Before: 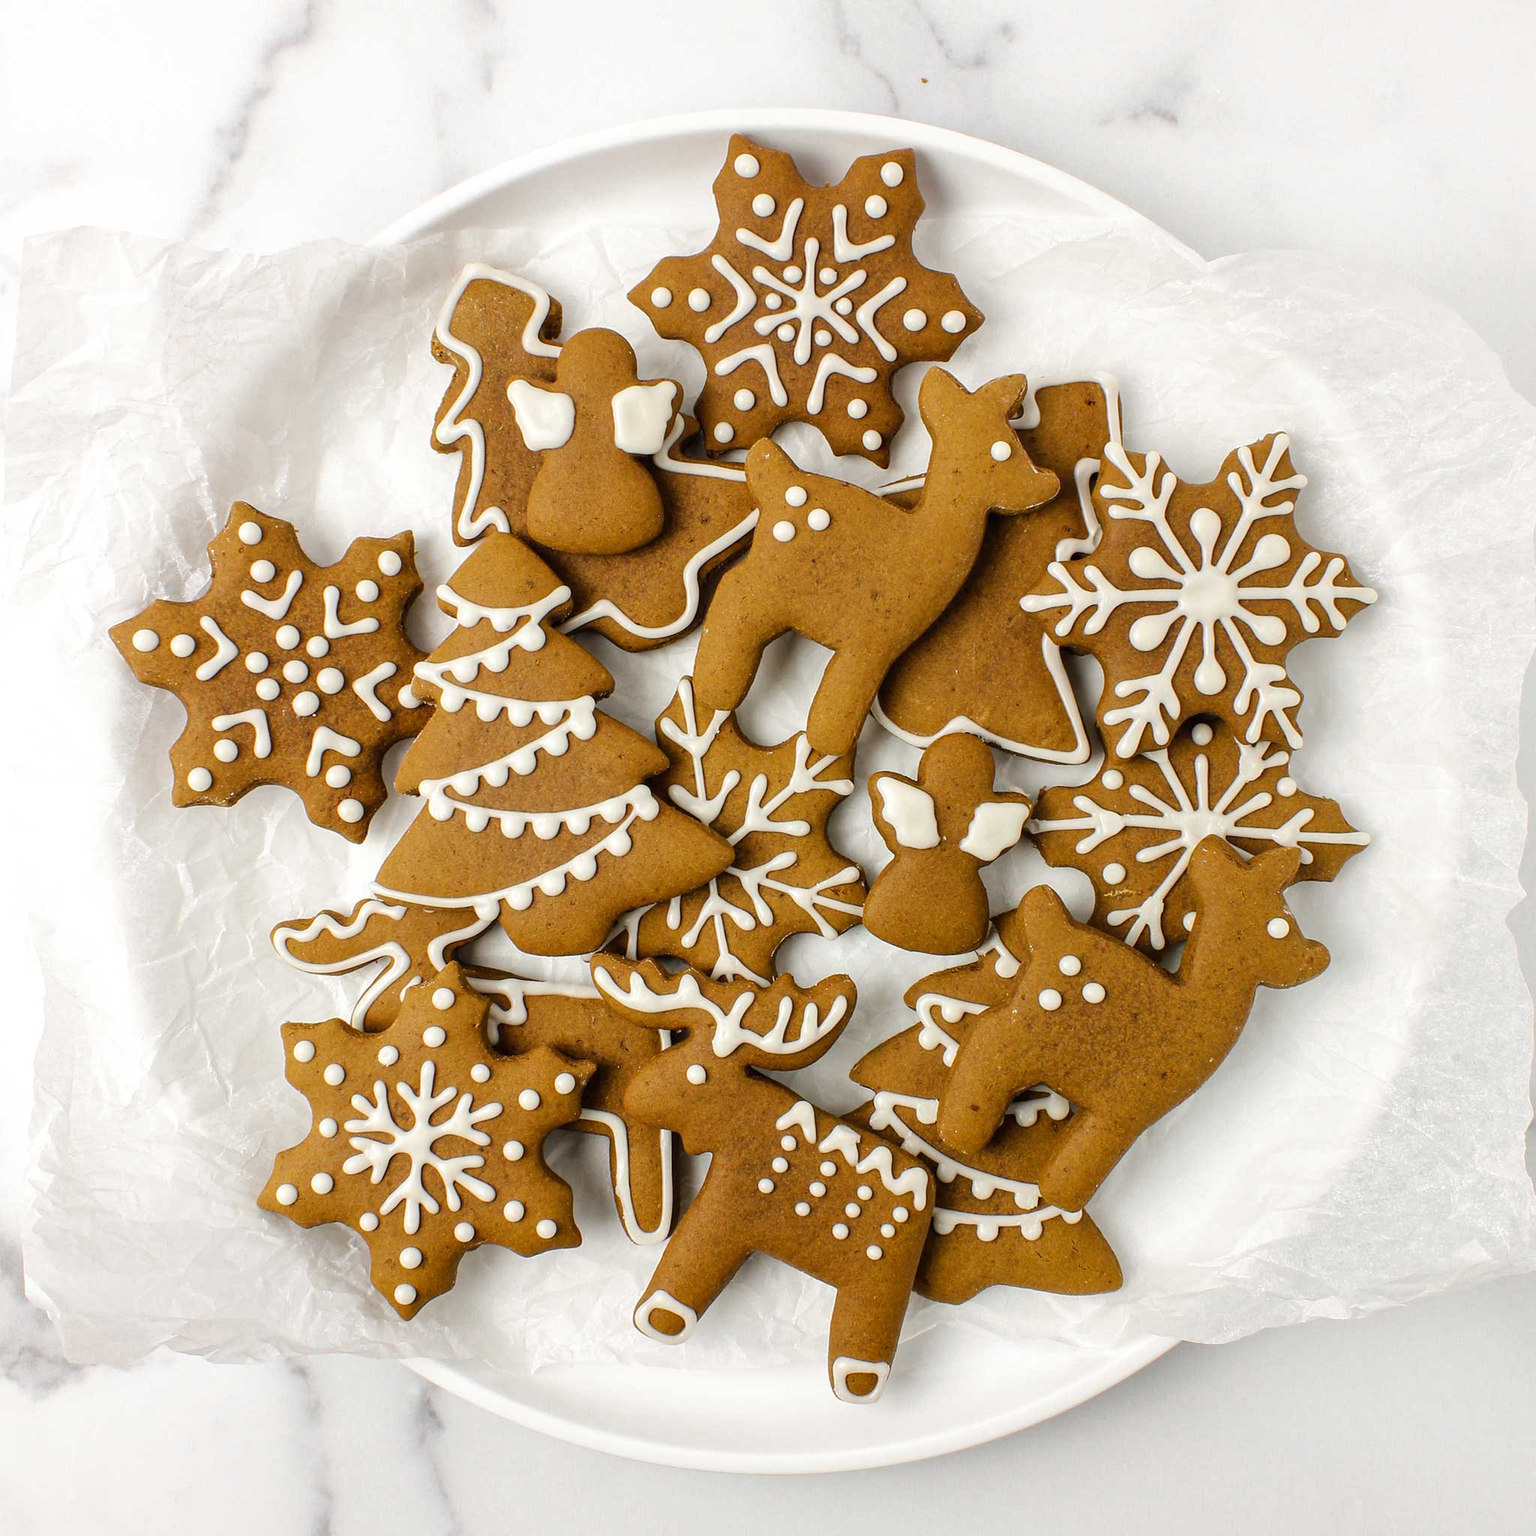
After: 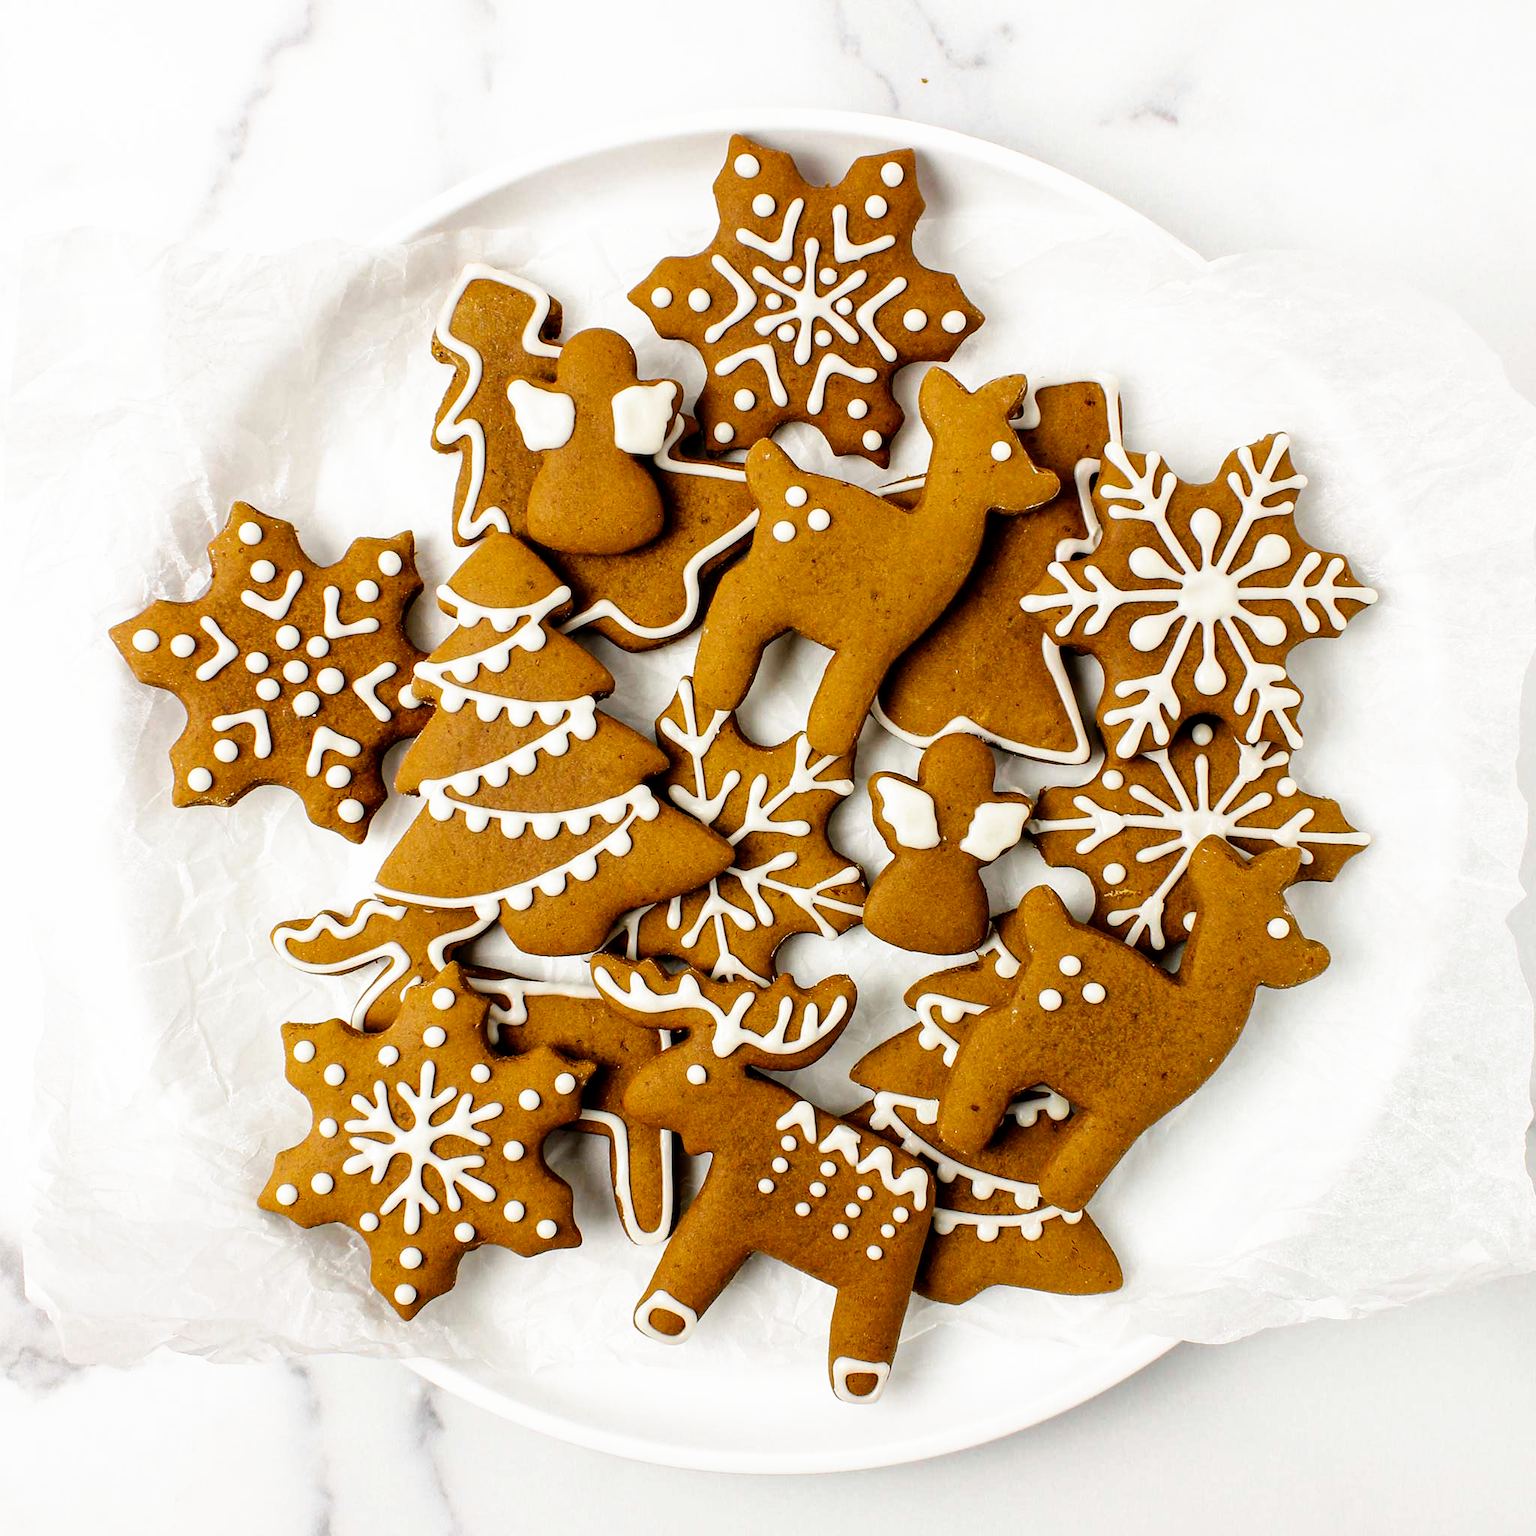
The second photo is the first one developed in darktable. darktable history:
filmic rgb: black relative exposure -8.7 EV, white relative exposure 2.7 EV, threshold 3 EV, target black luminance 0%, hardness 6.25, latitude 76.53%, contrast 1.326, shadows ↔ highlights balance -0.349%, preserve chrominance no, color science v4 (2020), enable highlight reconstruction true
